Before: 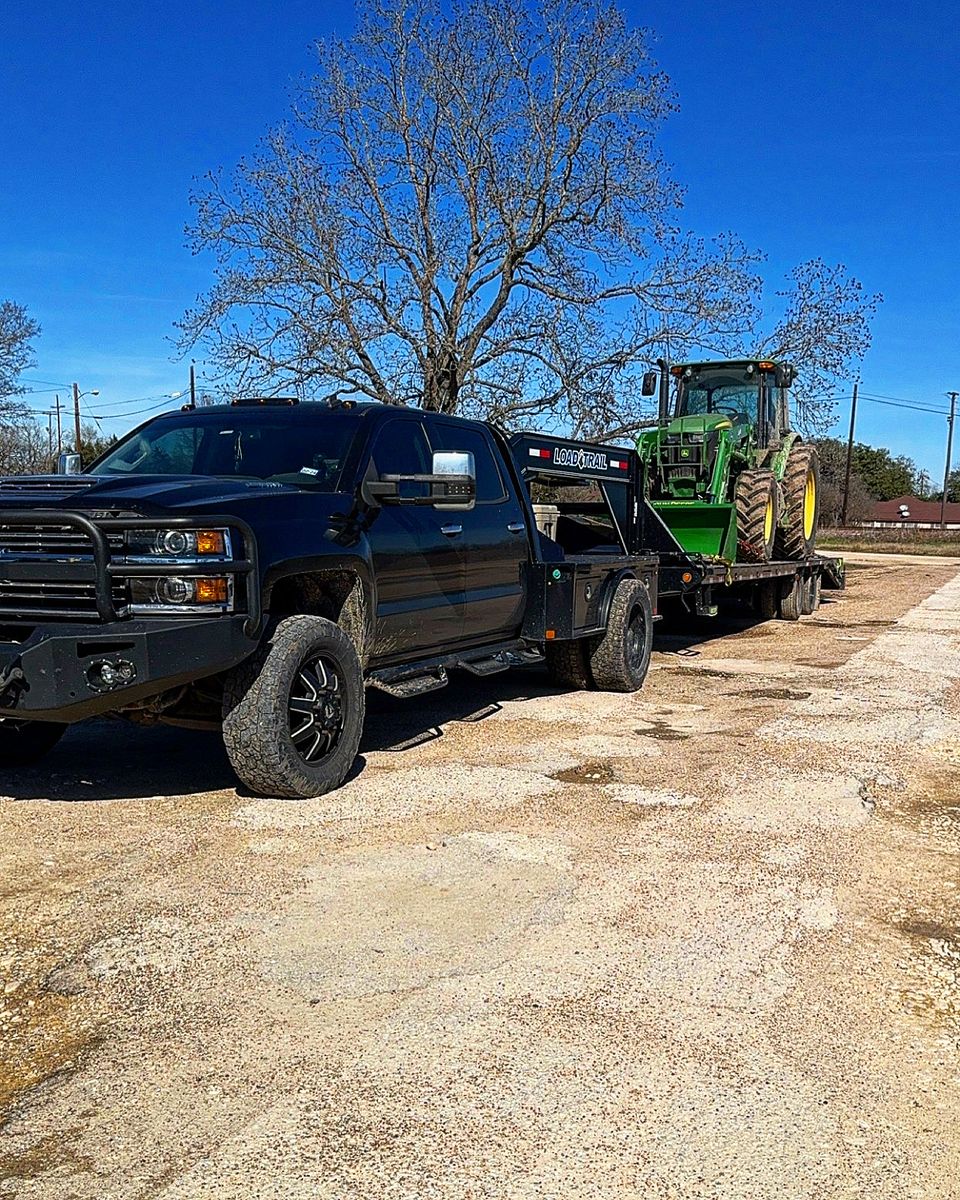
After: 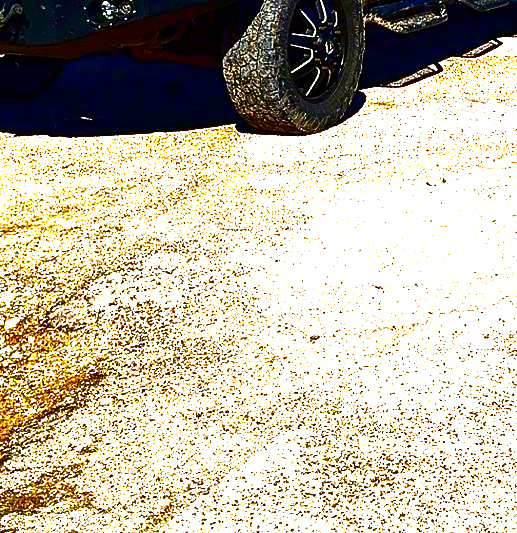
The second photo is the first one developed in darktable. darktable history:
exposure: black level correction 0, exposure 1.69 EV, compensate highlight preservation false
color correction: highlights b* 3
crop and rotate: top 55.354%, right 46.084%, bottom 0.182%
local contrast: mode bilateral grid, contrast 99, coarseness 99, detail 94%, midtone range 0.2
contrast brightness saturation: brightness -0.998, saturation 0.999
